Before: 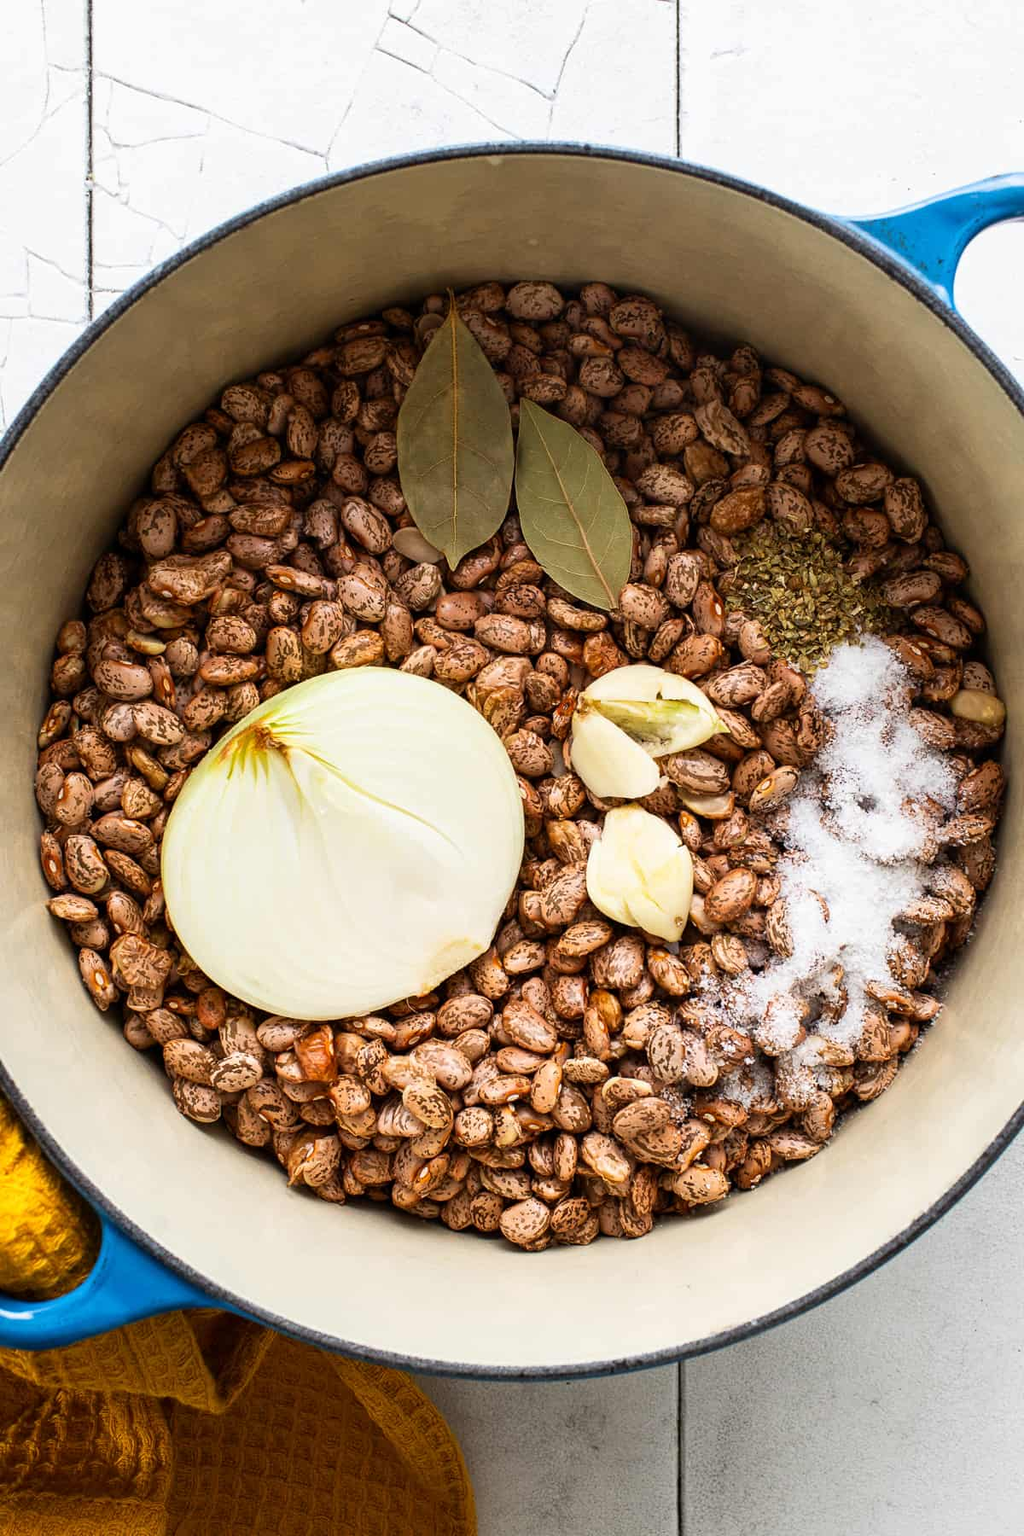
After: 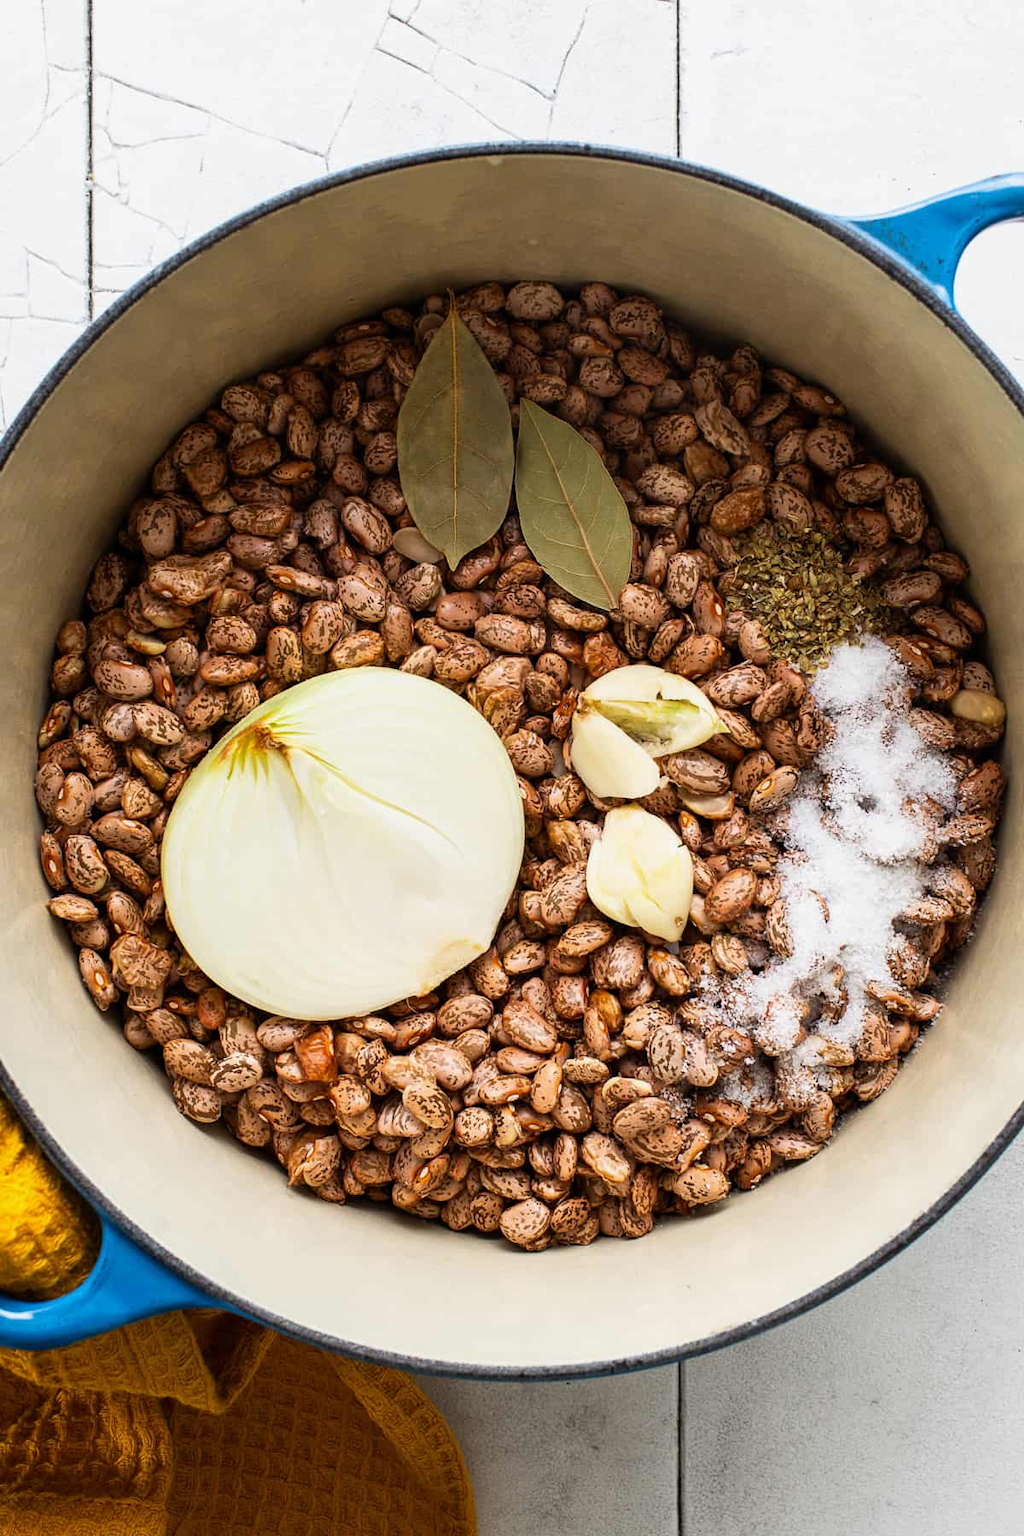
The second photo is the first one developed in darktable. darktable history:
exposure: exposure -0.07 EV, compensate highlight preservation false
